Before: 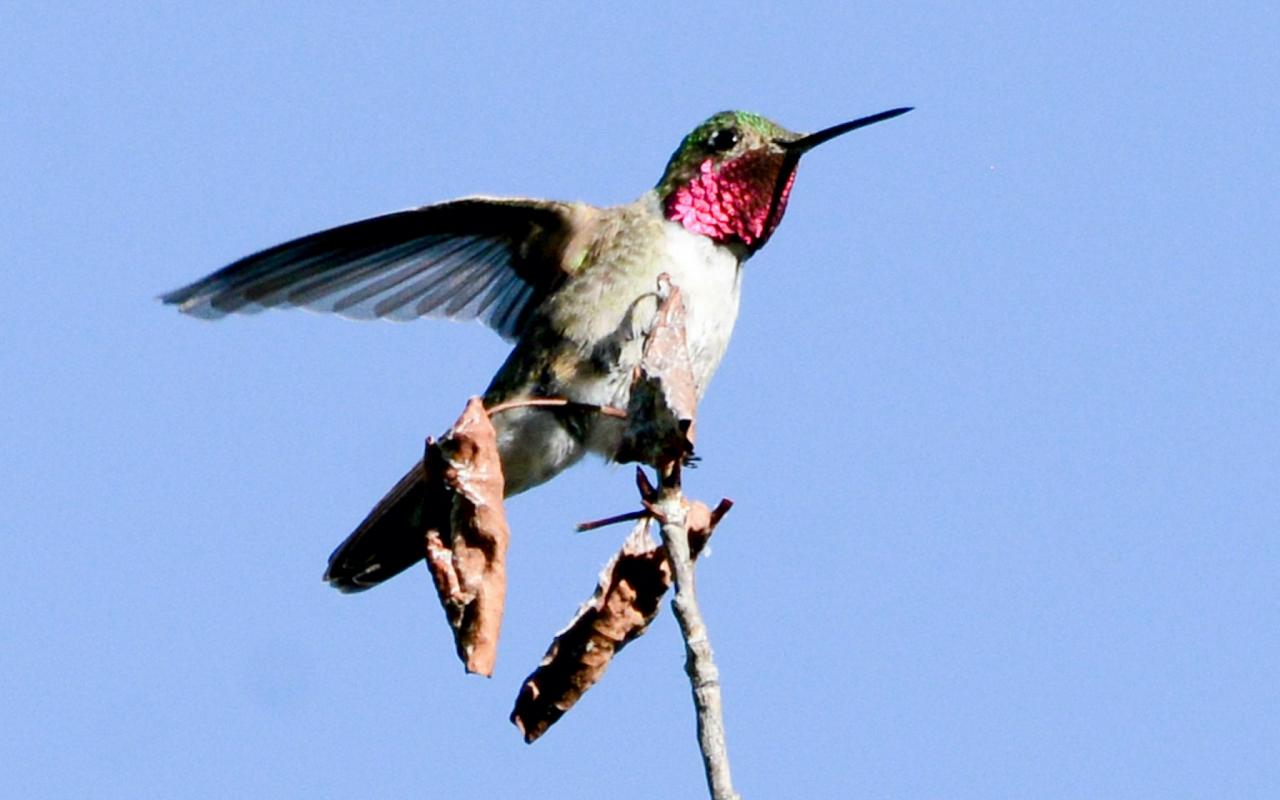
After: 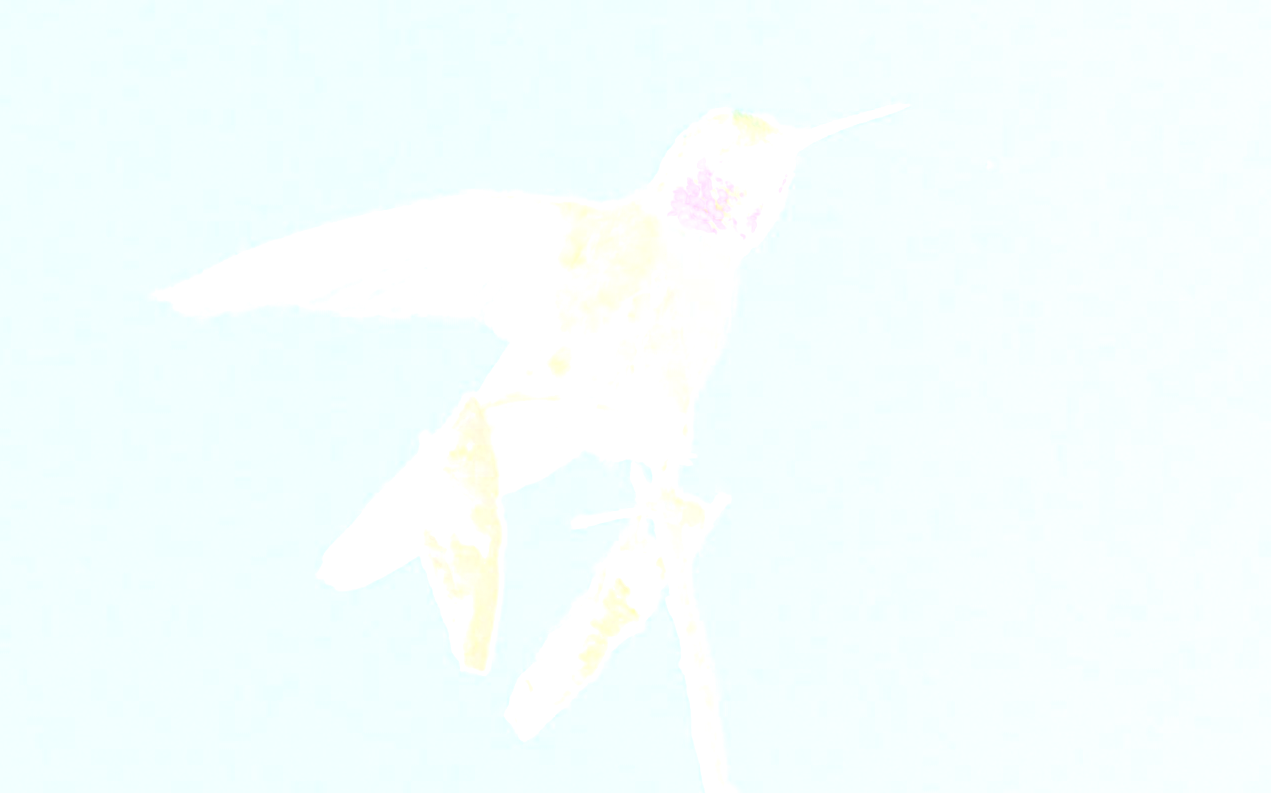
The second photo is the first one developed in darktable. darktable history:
crop: left 0.434%, top 0.485%, right 0.244%, bottom 0.386%
bloom: size 85%, threshold 5%, strength 85%
